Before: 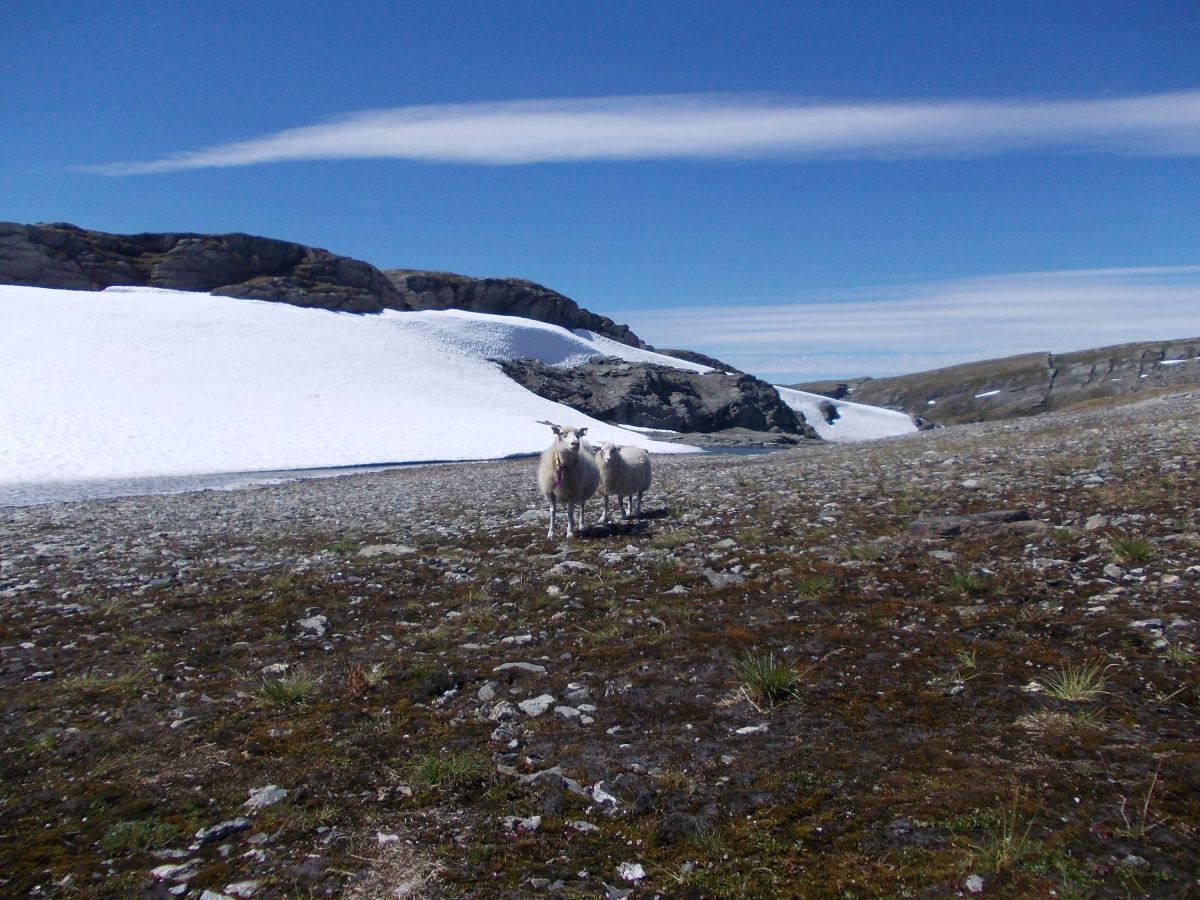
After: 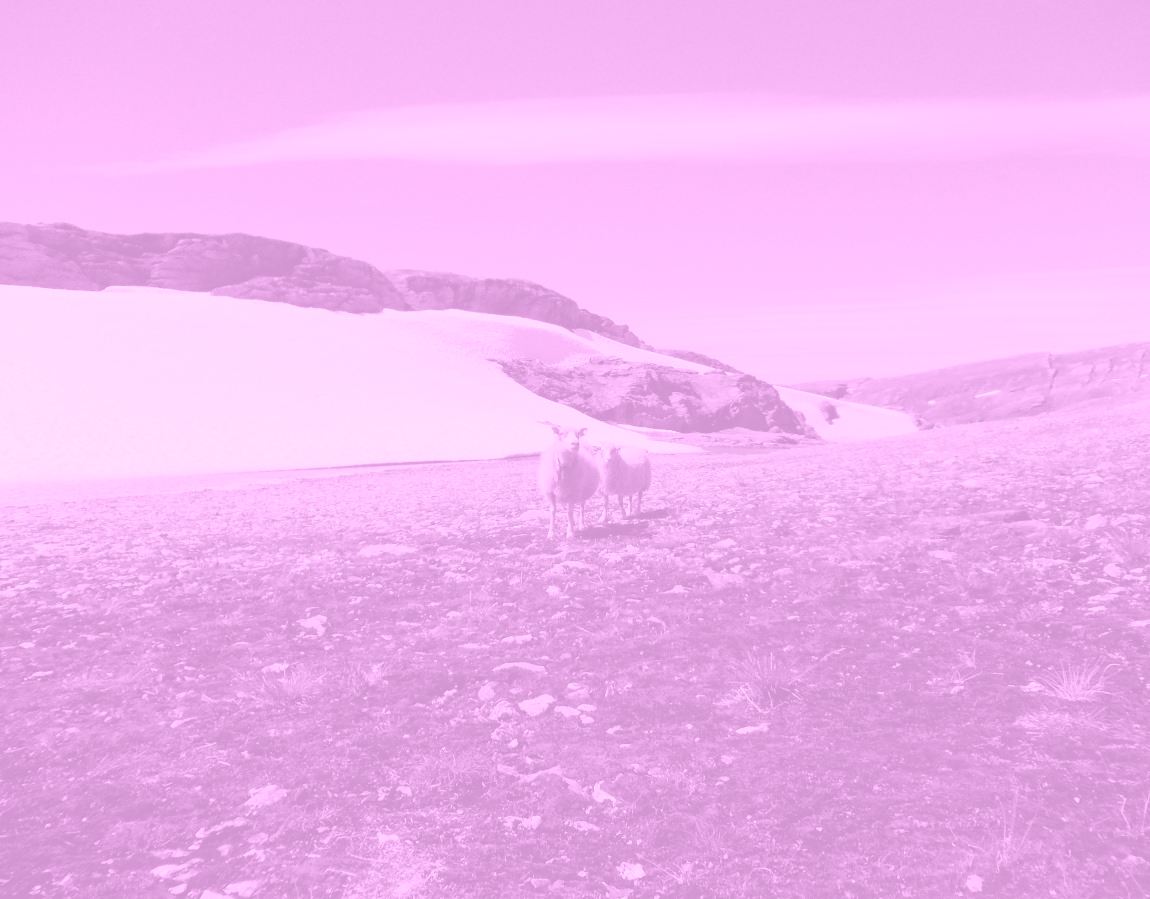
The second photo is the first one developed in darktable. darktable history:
color correction: highlights a* 7.34, highlights b* 4.37
crop: right 4.126%, bottom 0.031%
color balance rgb: perceptual saturation grading › global saturation 25%, global vibrance 20%
colorize: hue 331.2°, saturation 75%, source mix 30.28%, lightness 70.52%, version 1
rgb curve: curves: ch0 [(0, 0) (0.175, 0.154) (0.785, 0.663) (1, 1)]
color calibration: x 0.355, y 0.367, temperature 4700.38 K
tone curve: curves: ch0 [(0, 0.019) (0.066, 0.043) (0.189, 0.182) (0.368, 0.407) (0.501, 0.564) (0.677, 0.729) (0.851, 0.861) (0.997, 0.959)]; ch1 [(0, 0) (0.187, 0.121) (0.388, 0.346) (0.437, 0.409) (0.474, 0.472) (0.499, 0.501) (0.514, 0.515) (0.542, 0.557) (0.645, 0.686) (0.812, 0.856) (1, 1)]; ch2 [(0, 0) (0.246, 0.214) (0.421, 0.427) (0.459, 0.484) (0.5, 0.504) (0.518, 0.523) (0.529, 0.548) (0.56, 0.576) (0.607, 0.63) (0.744, 0.734) (0.867, 0.821) (0.993, 0.889)], color space Lab, independent channels, preserve colors none
